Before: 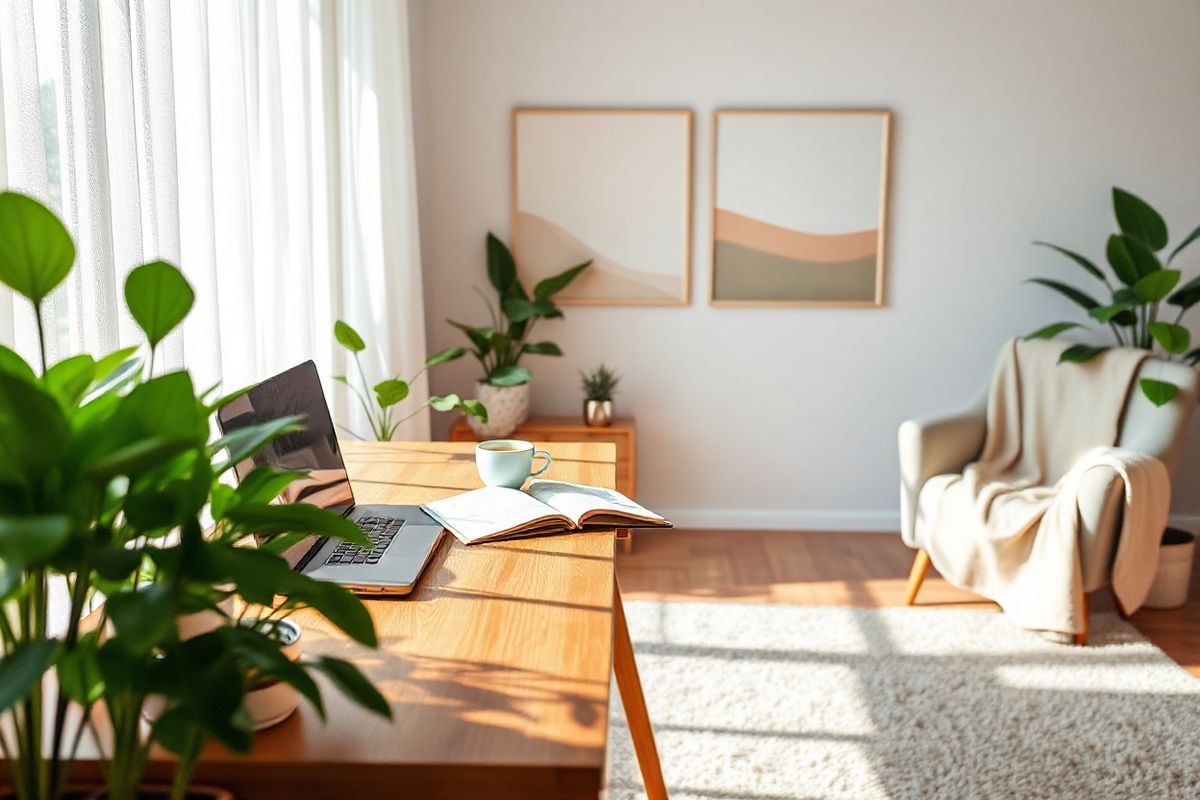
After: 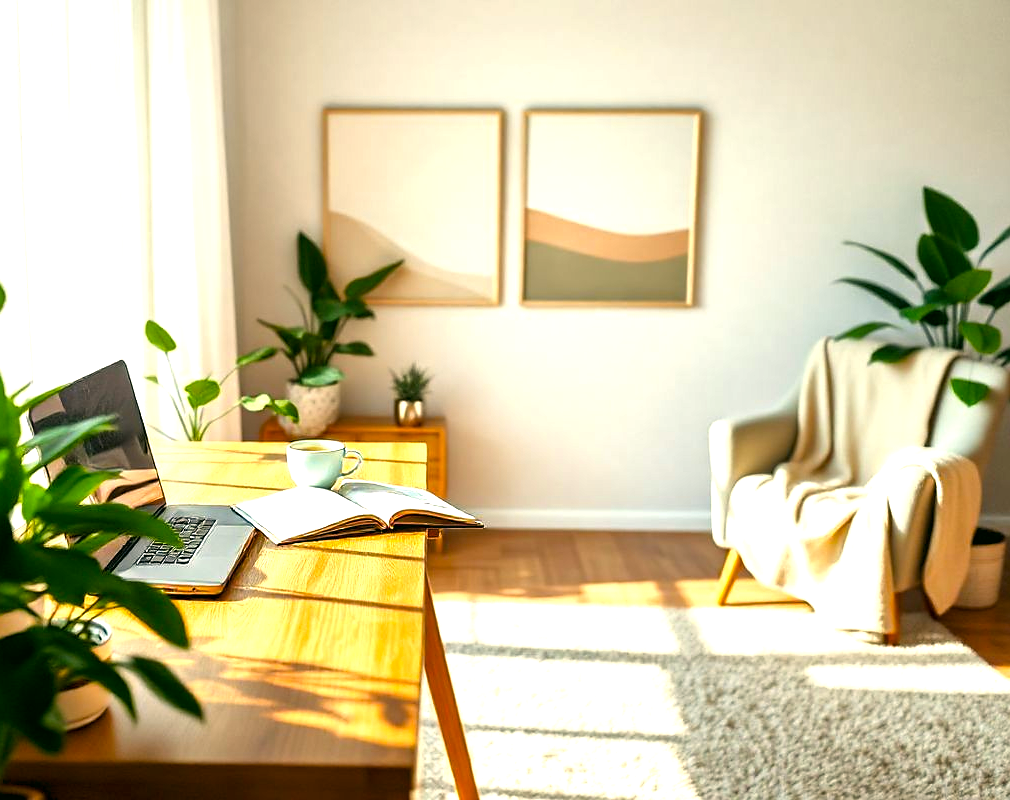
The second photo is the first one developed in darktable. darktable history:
tone equalizer: -8 EV -0.407 EV, -7 EV -0.363 EV, -6 EV -0.319 EV, -5 EV -0.206 EV, -3 EV 0.214 EV, -2 EV 0.317 EV, -1 EV 0.393 EV, +0 EV 0.405 EV
sharpen: radius 0.998, threshold 1.129
local contrast: mode bilateral grid, contrast 26, coarseness 61, detail 151%, midtone range 0.2
exposure: exposure 0.195 EV, compensate highlight preservation false
crop: left 15.799%
color balance rgb: perceptual saturation grading › global saturation 24.971%, global vibrance 20%
color correction: highlights a* -0.619, highlights b* 9.43, shadows a* -9, shadows b* 1.23
contrast brightness saturation: saturation -0.065
